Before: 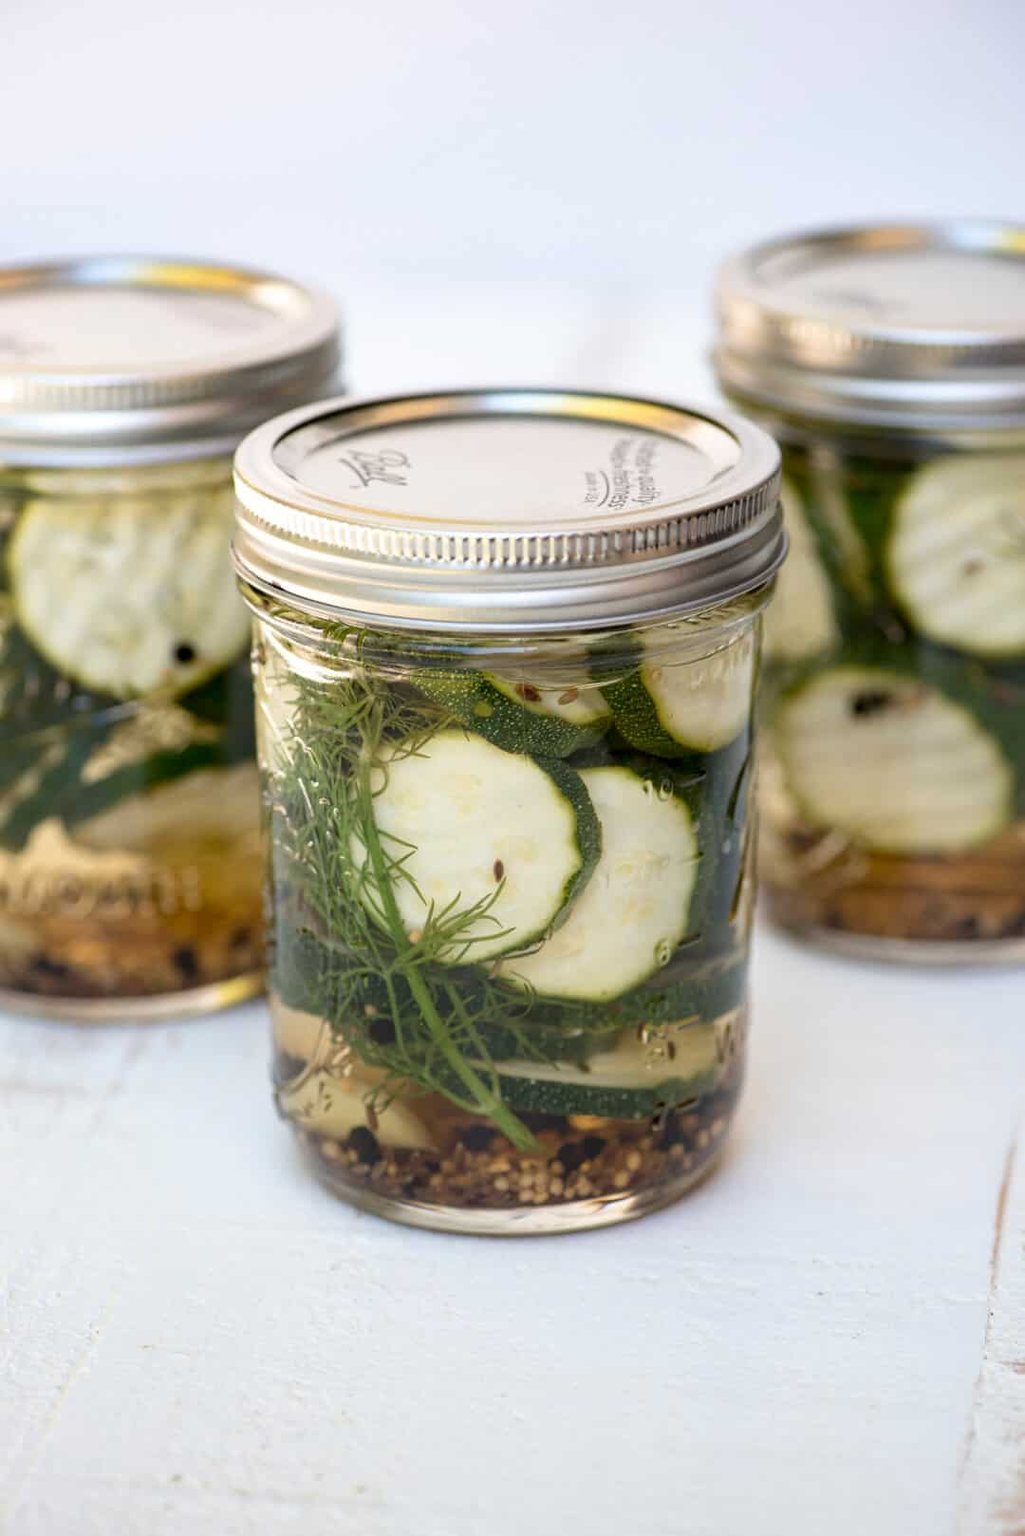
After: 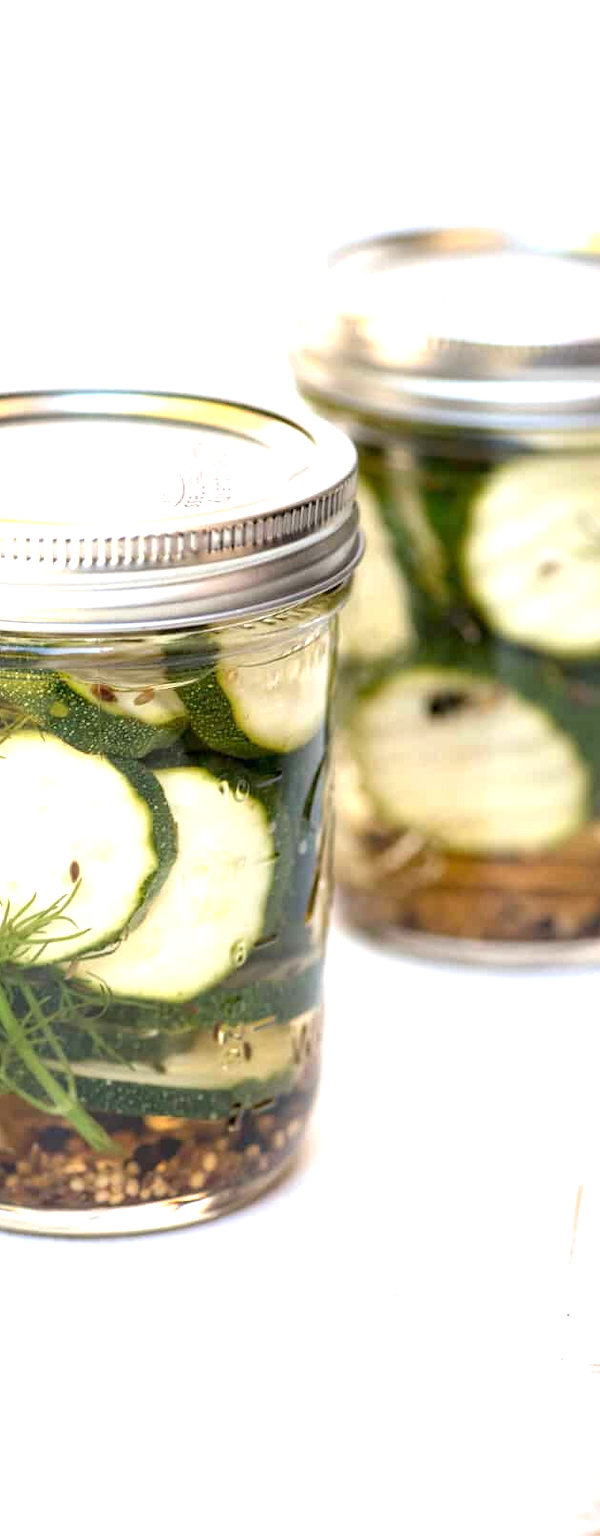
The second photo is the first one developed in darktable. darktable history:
exposure: exposure 1 EV, compensate exposure bias true, compensate highlight preservation false
crop: left 41.41%
